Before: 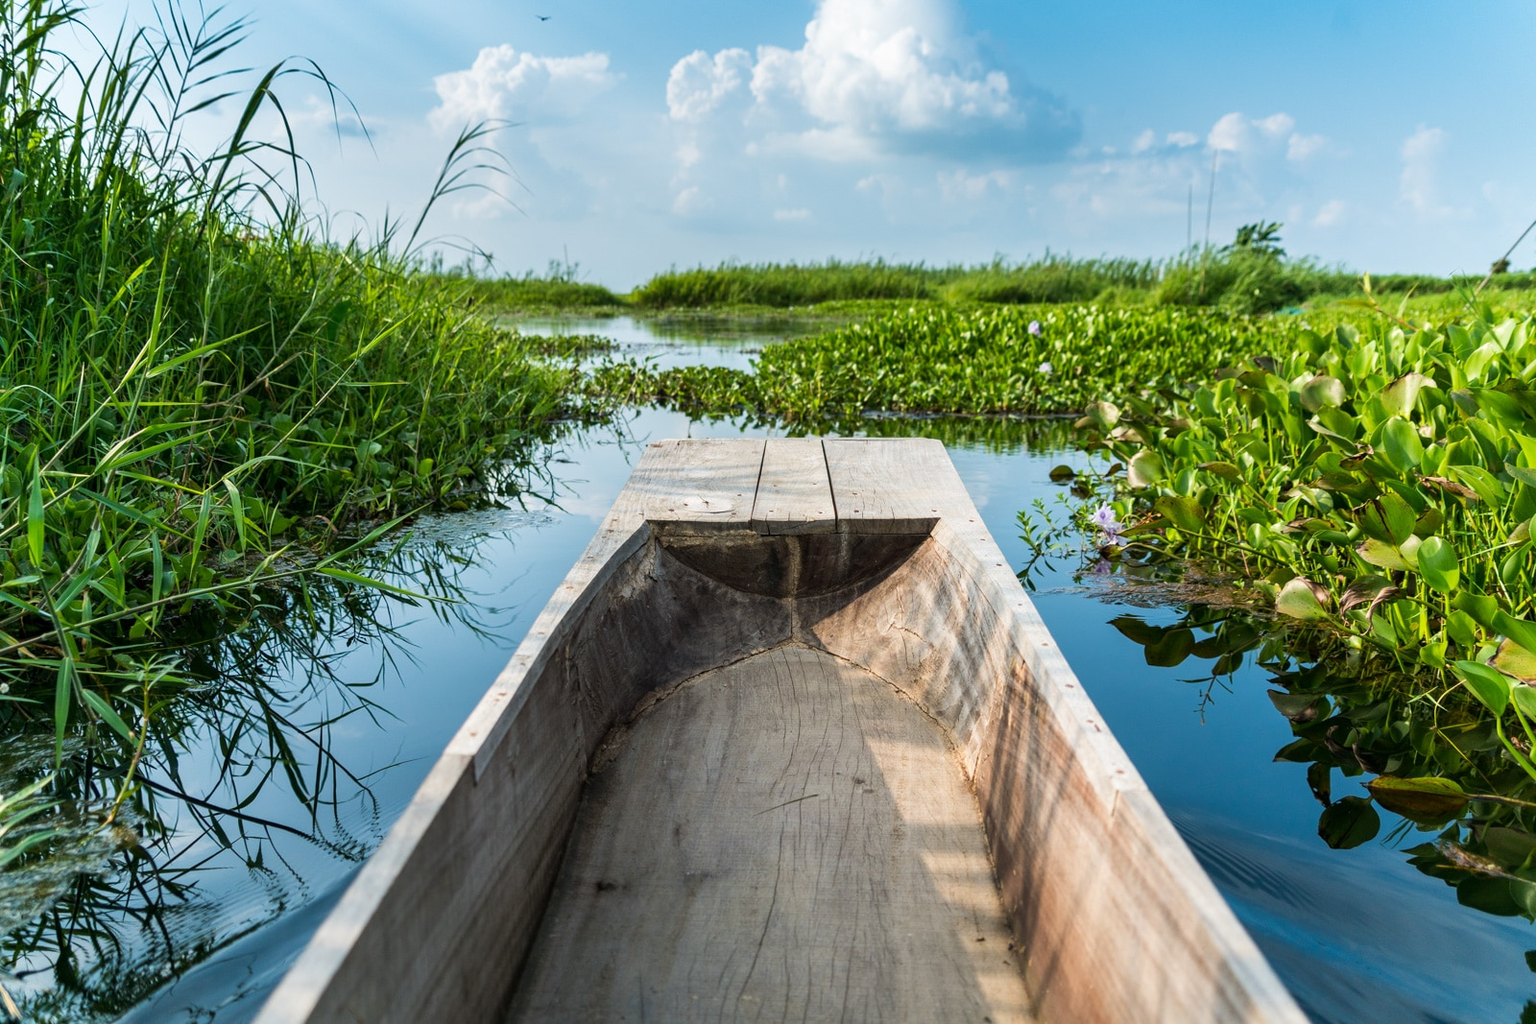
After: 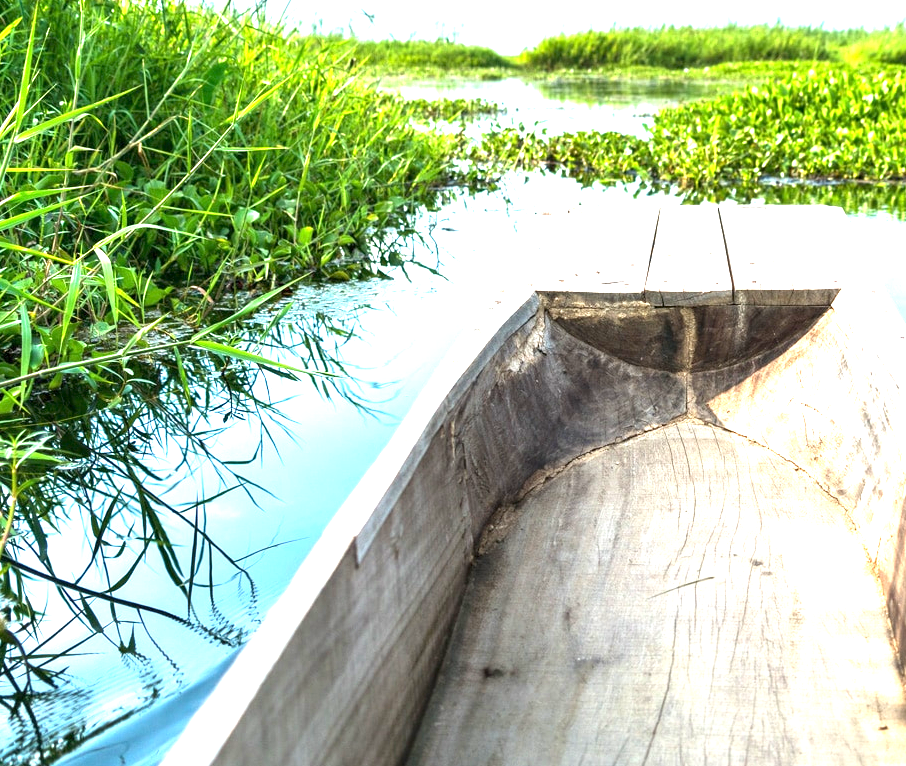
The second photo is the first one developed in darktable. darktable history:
exposure: exposure 2.014 EV, compensate exposure bias true, compensate highlight preservation false
crop: left 8.679%, top 23.607%, right 34.636%, bottom 4.543%
